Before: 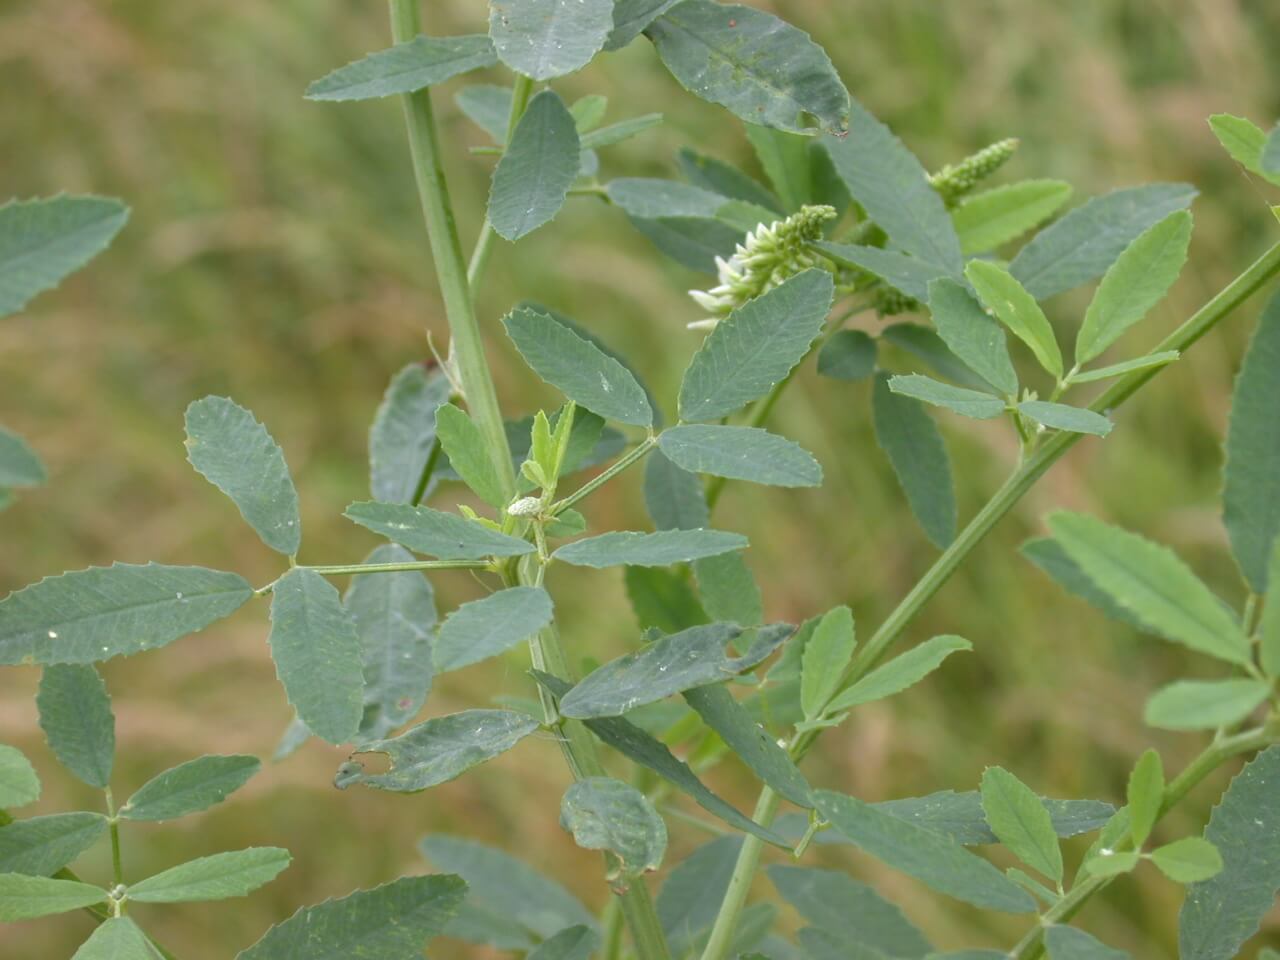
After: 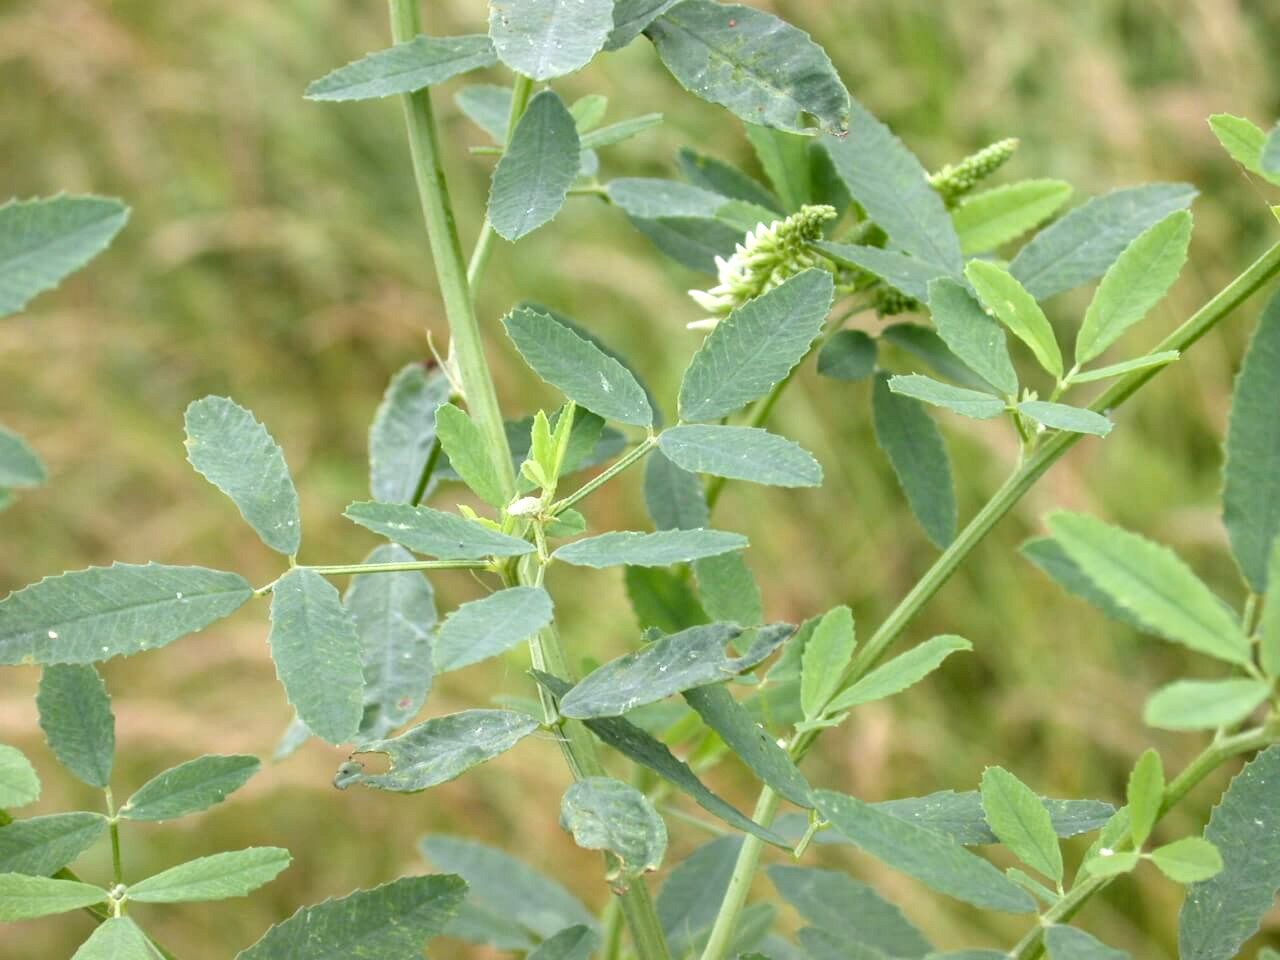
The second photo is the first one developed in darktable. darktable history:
local contrast: highlights 171%, shadows 137%, detail 139%, midtone range 0.261
tone curve: curves: ch0 [(0, 0) (0.051, 0.047) (0.102, 0.099) (0.258, 0.29) (0.442, 0.527) (0.695, 0.804) (0.88, 0.952) (1, 1)]; ch1 [(0, 0) (0.339, 0.298) (0.402, 0.363) (0.444, 0.415) (0.485, 0.469) (0.494, 0.493) (0.504, 0.501) (0.525, 0.534) (0.555, 0.593) (0.594, 0.648) (1, 1)]; ch2 [(0, 0) (0.48, 0.48) (0.504, 0.5) (0.535, 0.557) (0.581, 0.623) (0.649, 0.683) (0.824, 0.815) (1, 1)], color space Lab, linked channels, preserve colors none
